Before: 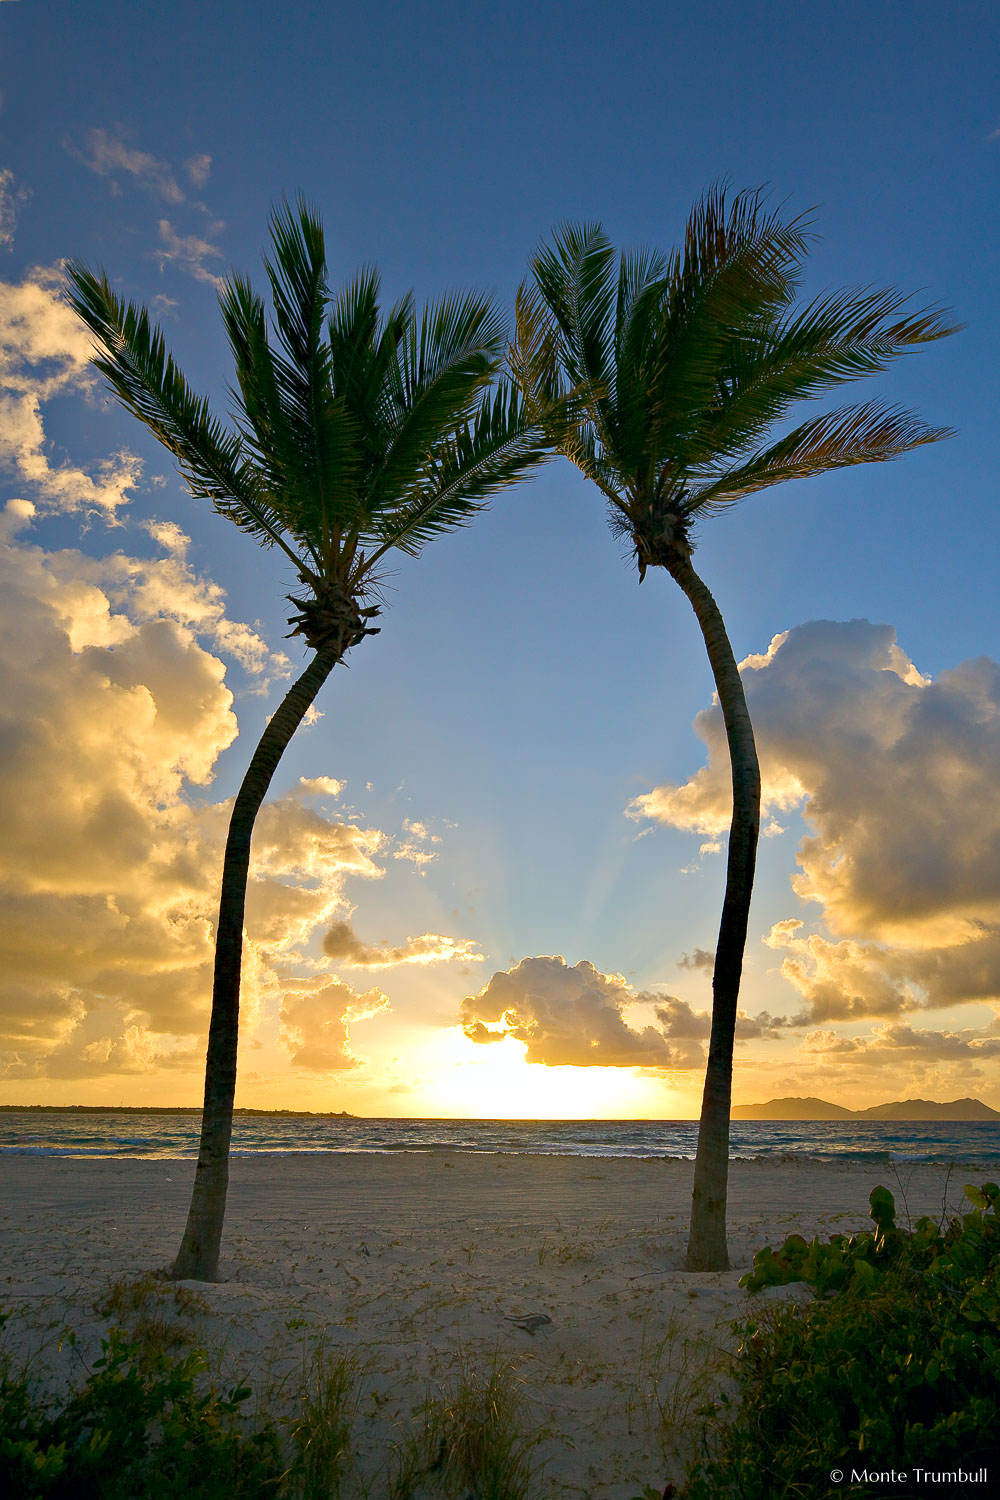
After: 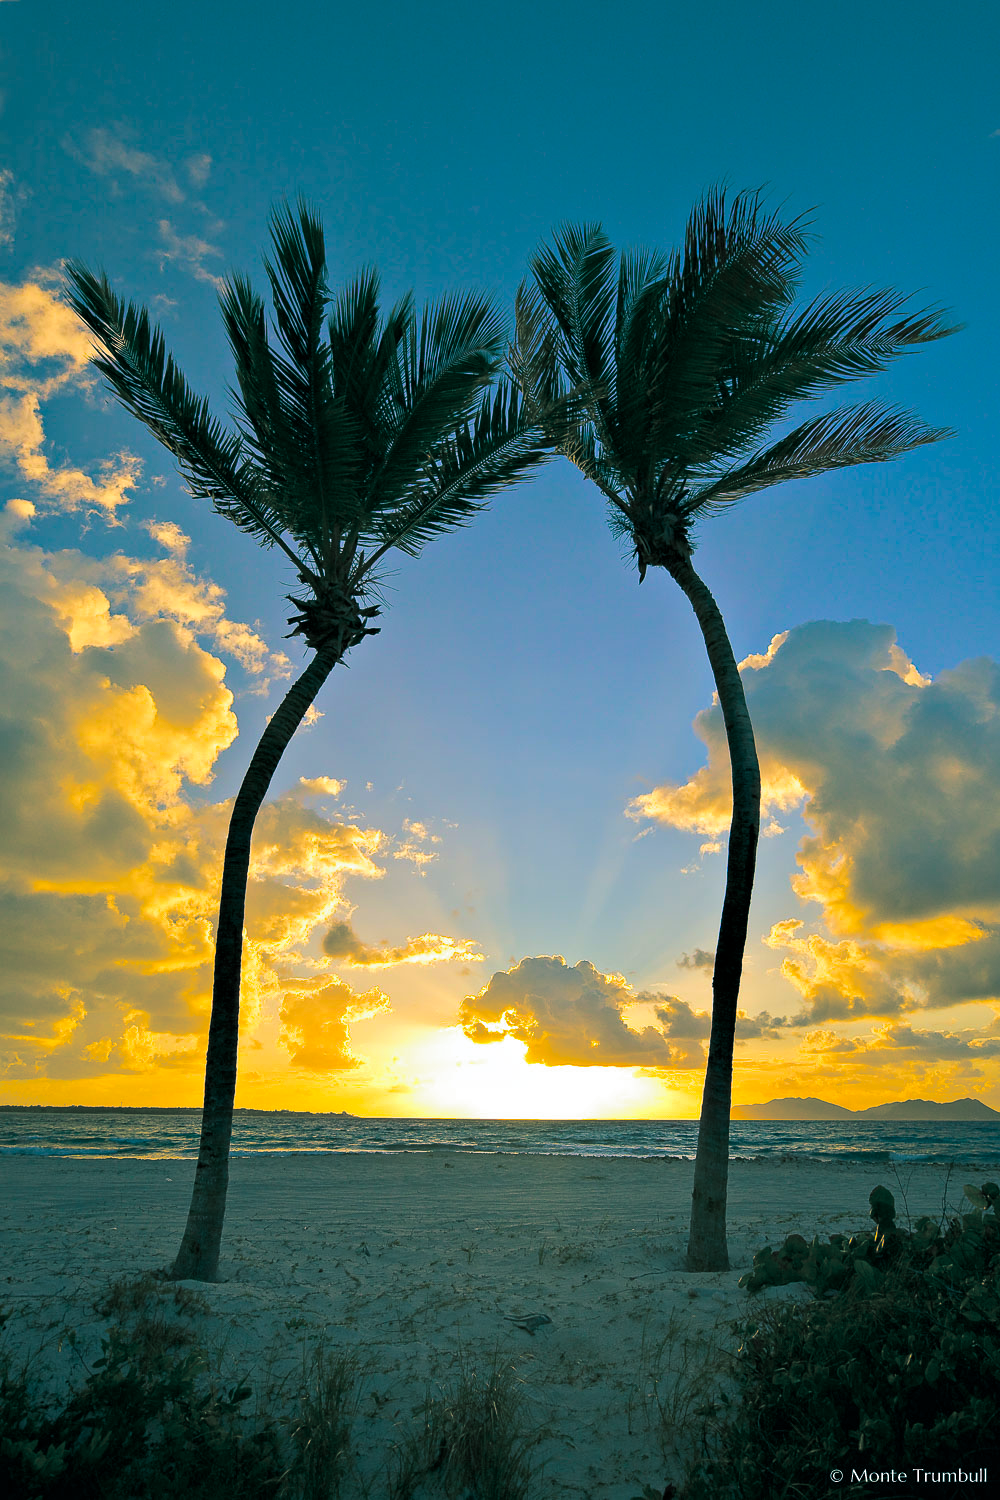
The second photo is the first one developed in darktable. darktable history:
color balance rgb: perceptual saturation grading › global saturation 30%, global vibrance 20%
split-toning: shadows › hue 183.6°, shadows › saturation 0.52, highlights › hue 0°, highlights › saturation 0
